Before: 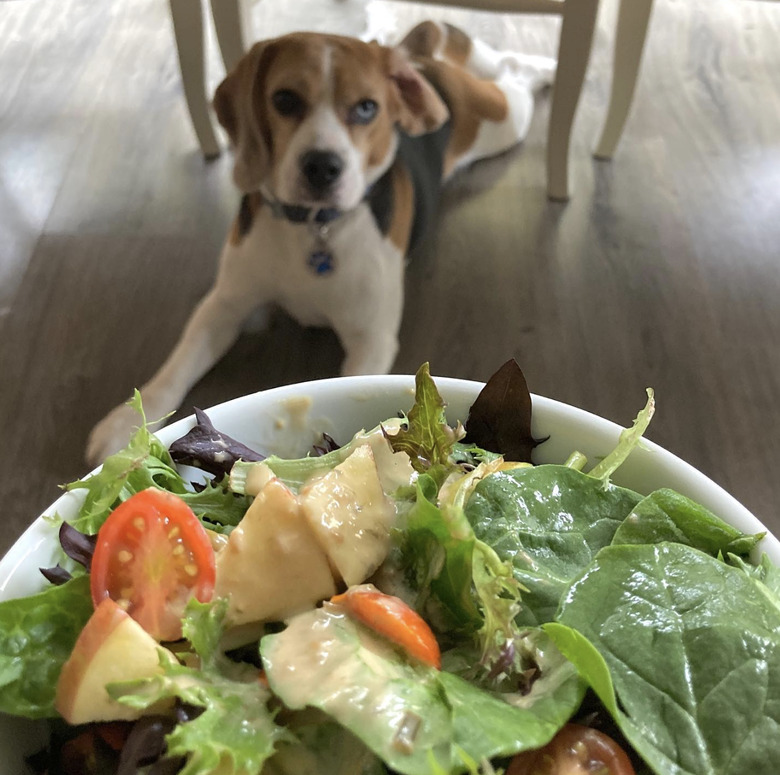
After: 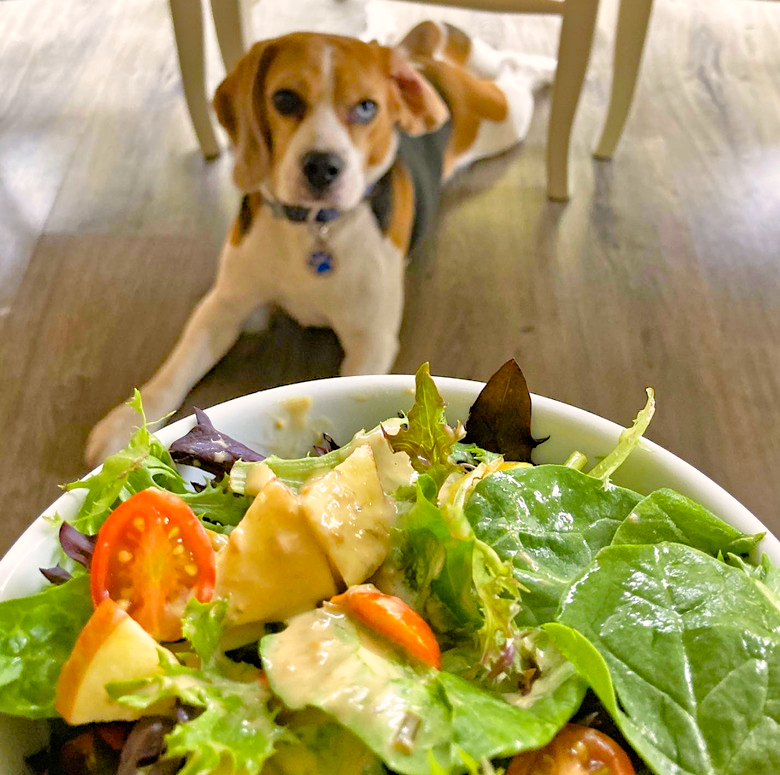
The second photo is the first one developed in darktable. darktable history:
shadows and highlights: shadows 29.31, highlights -29.07, highlights color adjustment 42.8%, low approximation 0.01, soften with gaussian
base curve: curves: ch0 [(0, 0) (0.666, 0.806) (1, 1)], preserve colors none
color balance rgb: perceptual saturation grading › global saturation 43.995%, perceptual saturation grading › highlights -25.021%, perceptual saturation grading › shadows 49.42%
haze removal: adaptive false
tone equalizer: -7 EV 0.156 EV, -6 EV 0.609 EV, -5 EV 1.14 EV, -4 EV 1.33 EV, -3 EV 1.17 EV, -2 EV 0.6 EV, -1 EV 0.146 EV
color correction: highlights a* 3.55, highlights b* 5.12
